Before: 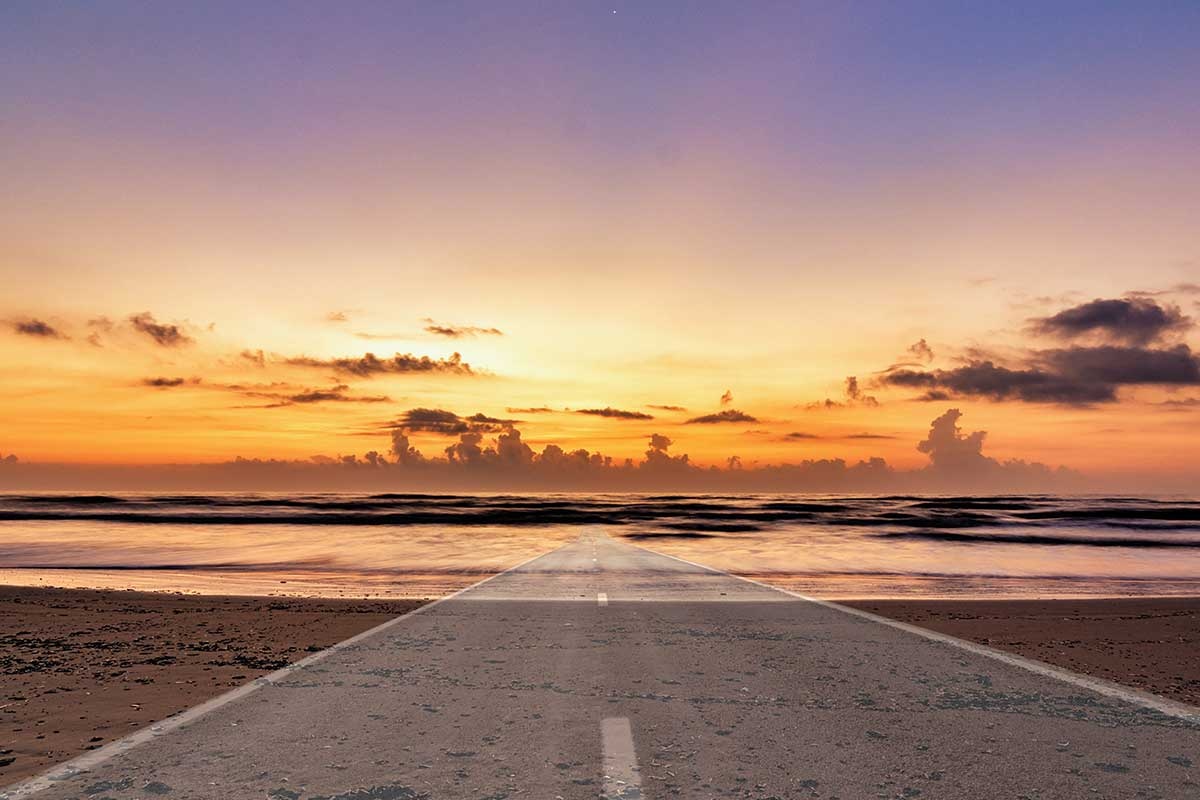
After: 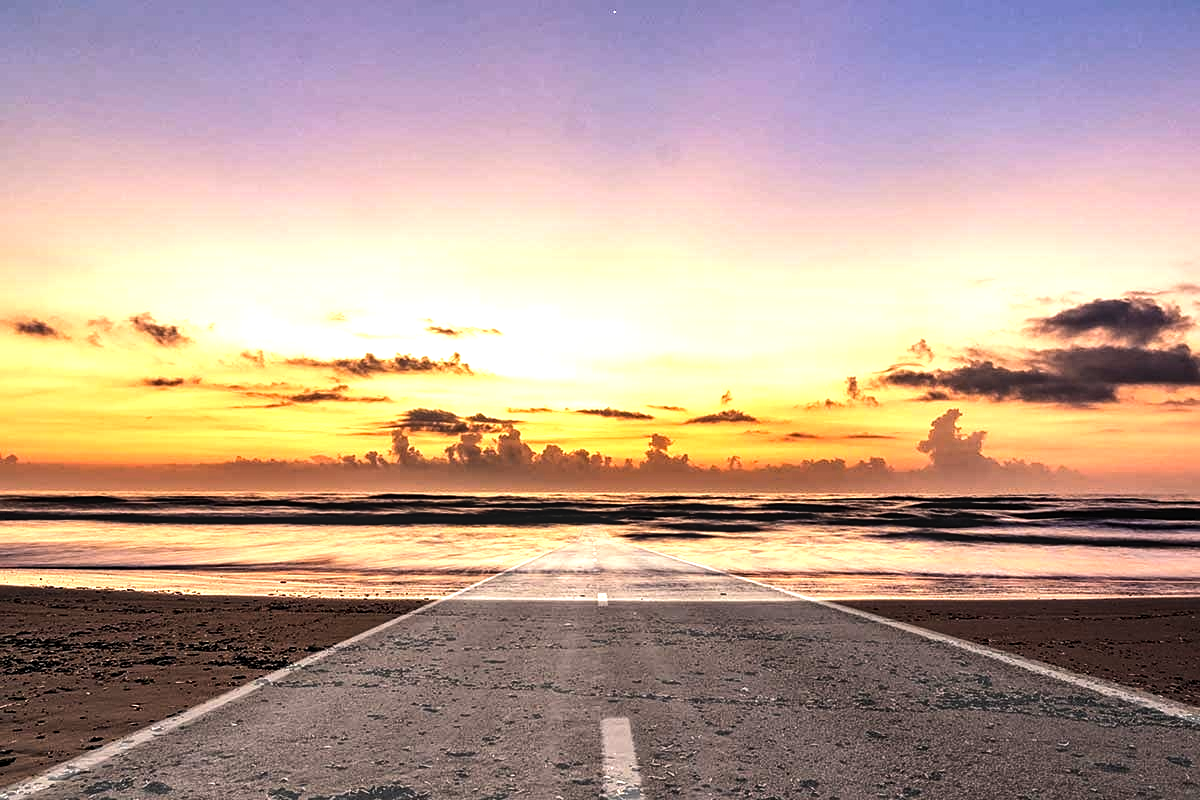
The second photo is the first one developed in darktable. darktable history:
local contrast: on, module defaults
exposure: compensate highlight preservation false
tone equalizer: -8 EV -1.05 EV, -7 EV -0.995 EV, -6 EV -0.882 EV, -5 EV -0.609 EV, -3 EV 0.596 EV, -2 EV 0.886 EV, -1 EV 1.01 EV, +0 EV 1.06 EV, edges refinement/feathering 500, mask exposure compensation -1.57 EV, preserve details no
sharpen: amount 0.206
